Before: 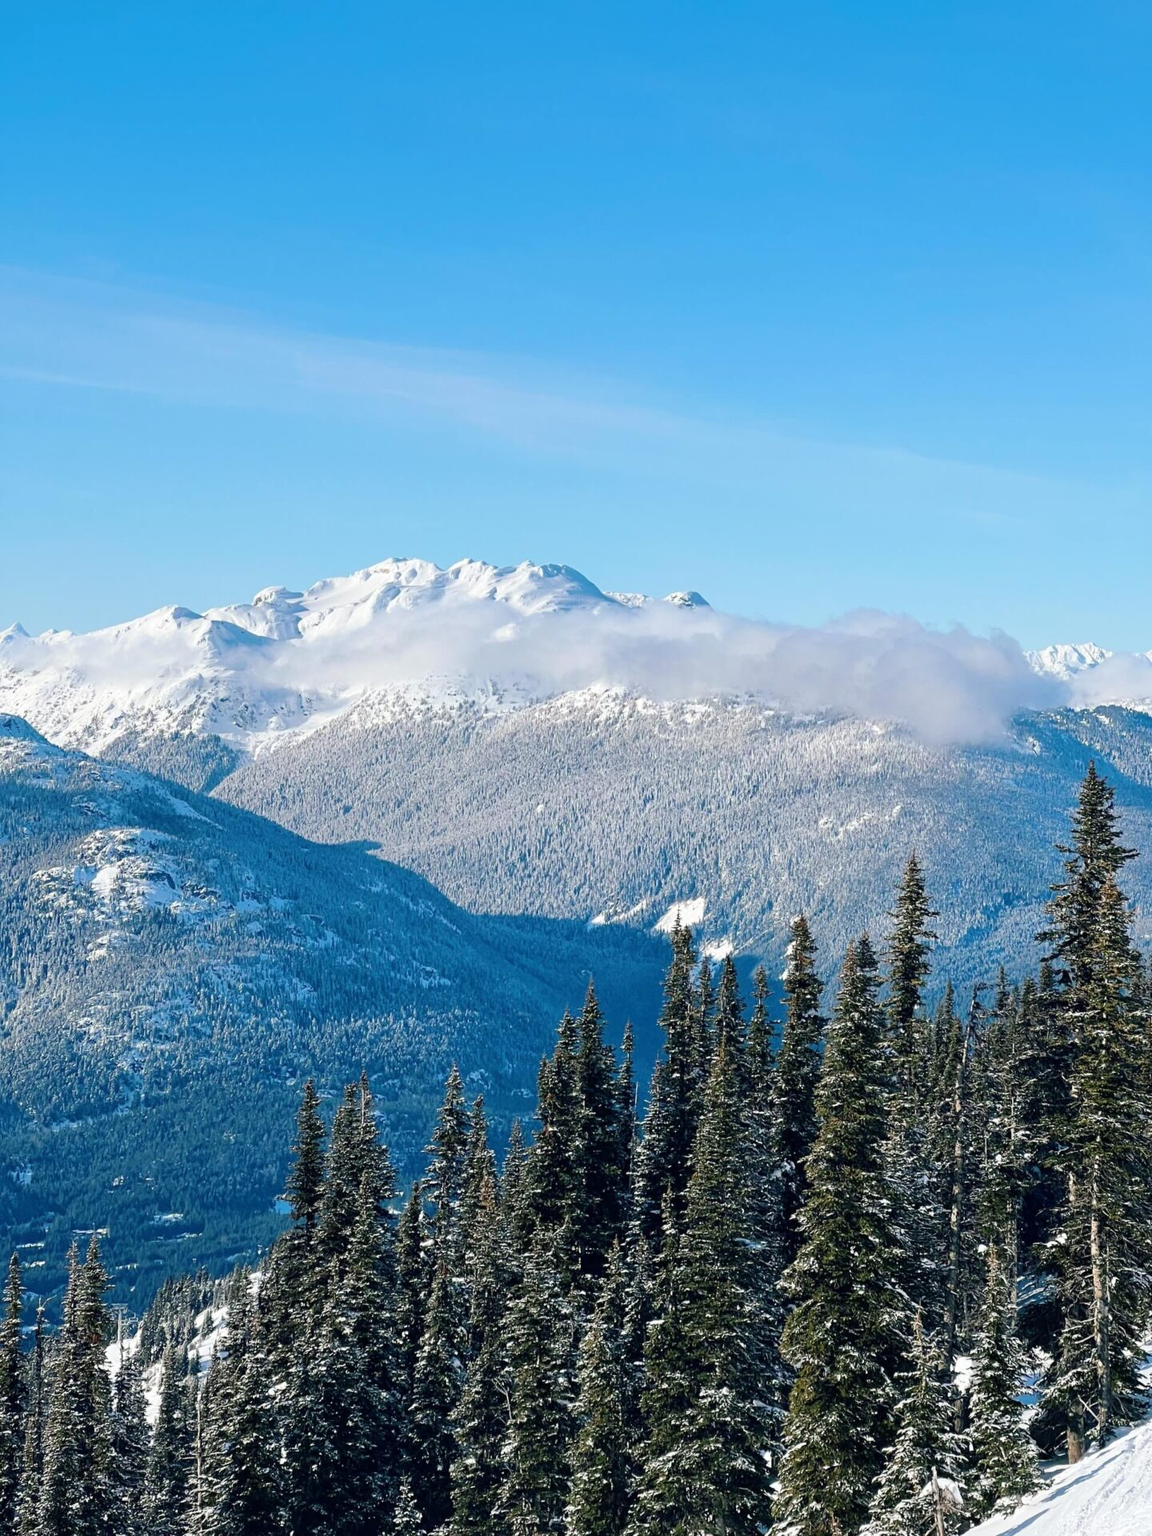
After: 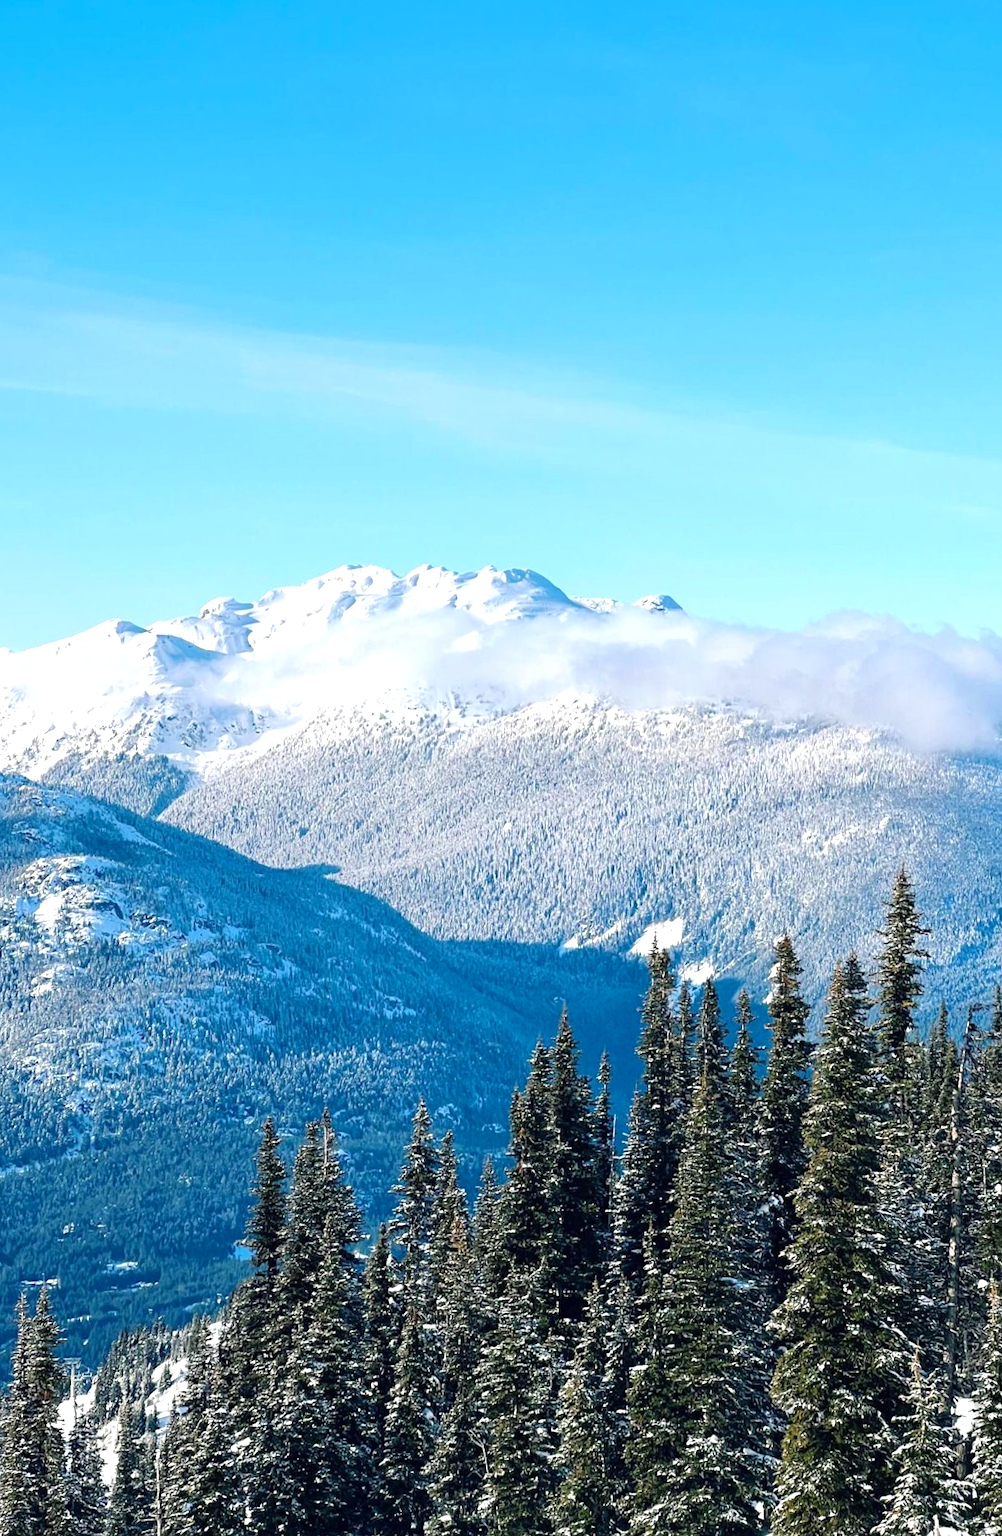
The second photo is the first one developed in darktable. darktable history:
crop and rotate: angle 1°, left 4.281%, top 0.642%, right 11.383%, bottom 2.486%
levels: levels [0, 0.43, 0.859]
